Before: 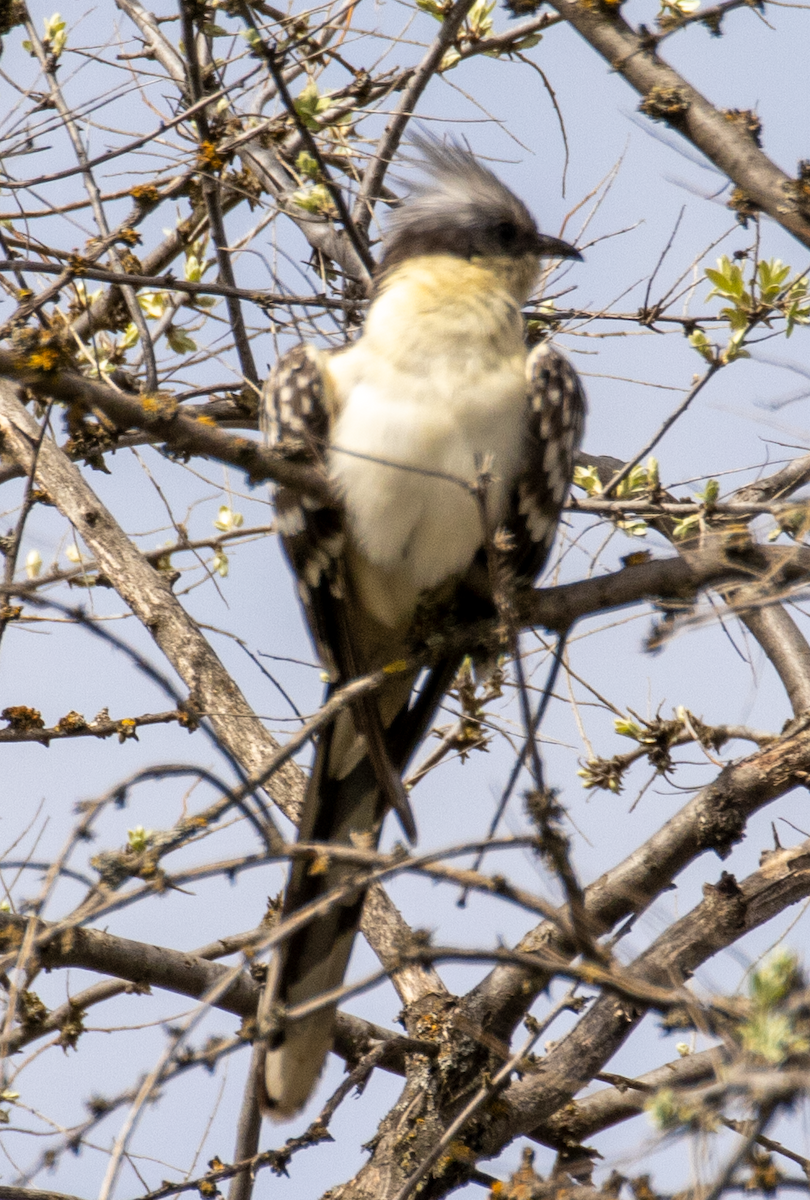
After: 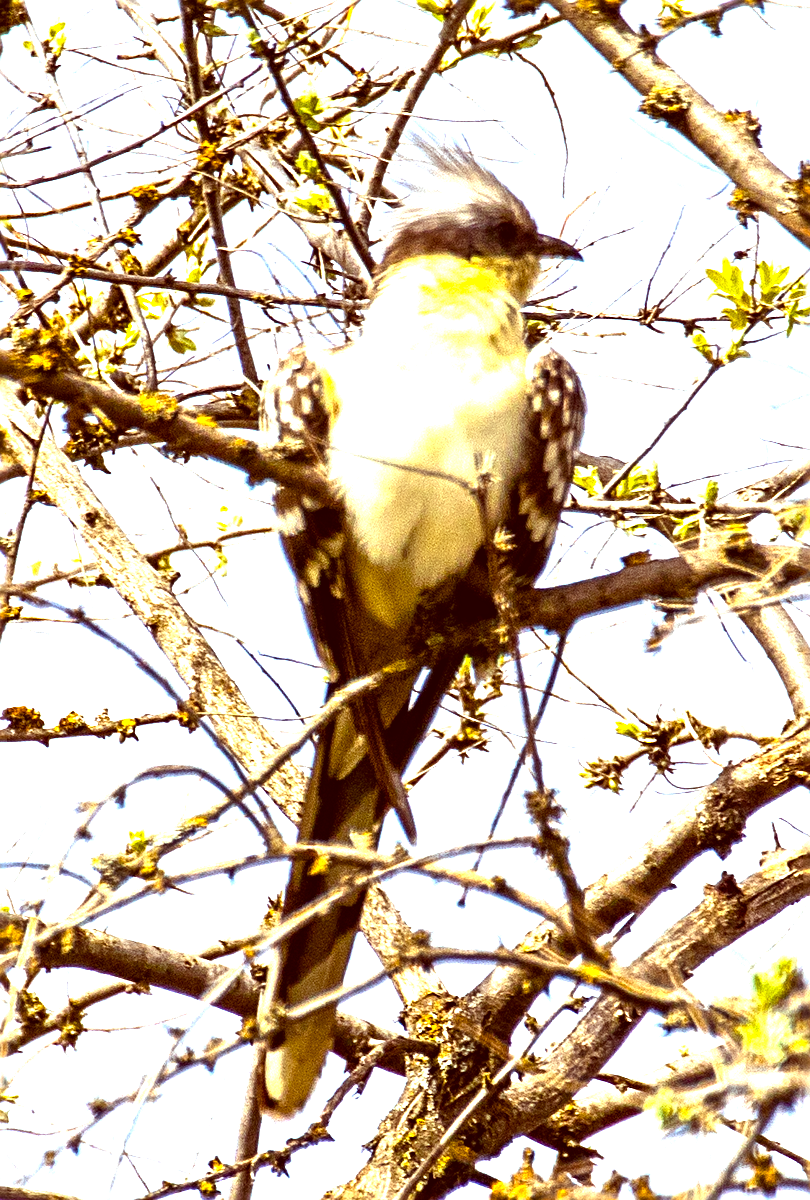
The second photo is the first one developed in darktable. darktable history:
sharpen: radius 2.584, amount 0.688
exposure: black level correction 0, exposure 1 EV, compensate exposure bias true, compensate highlight preservation false
color balance rgb: linear chroma grading › global chroma 9%, perceptual saturation grading › global saturation 36%, perceptual saturation grading › shadows 35%, perceptual brilliance grading › global brilliance 21.21%, perceptual brilliance grading › shadows -35%, global vibrance 21.21%
color correction: highlights a* -7.23, highlights b* -0.161, shadows a* 20.08, shadows b* 11.73
